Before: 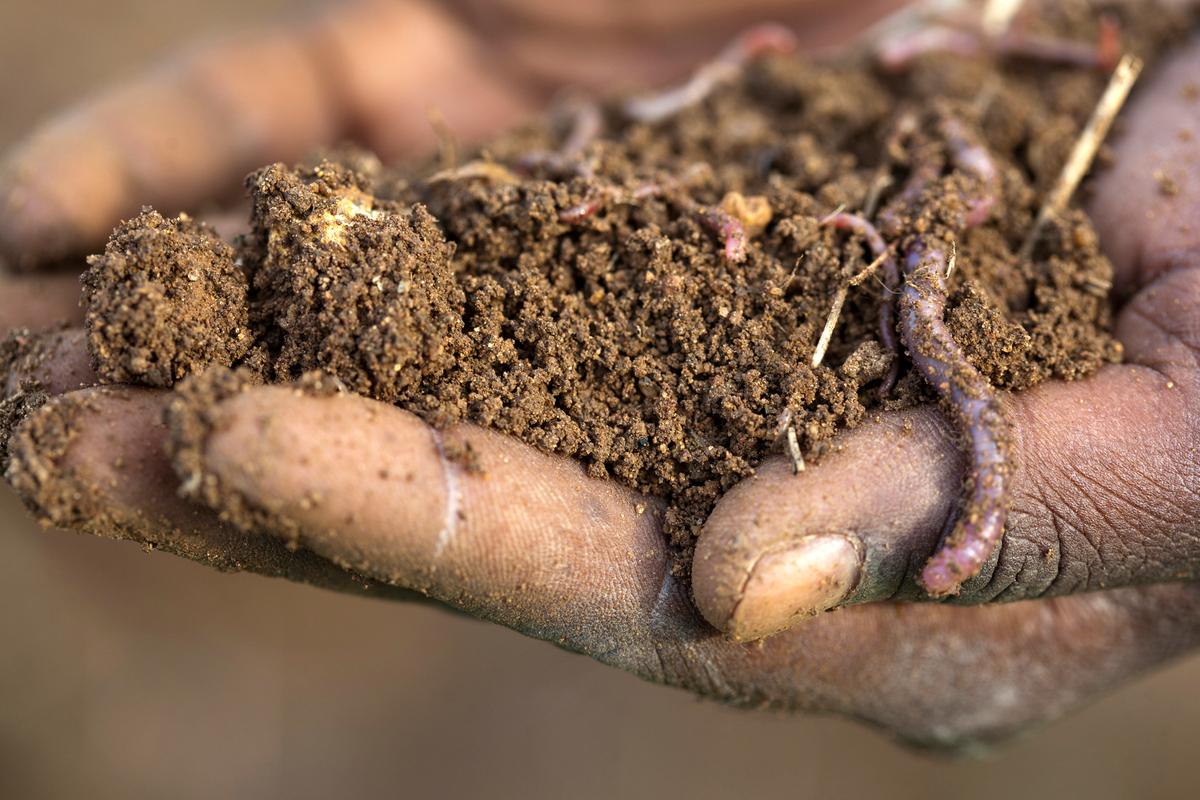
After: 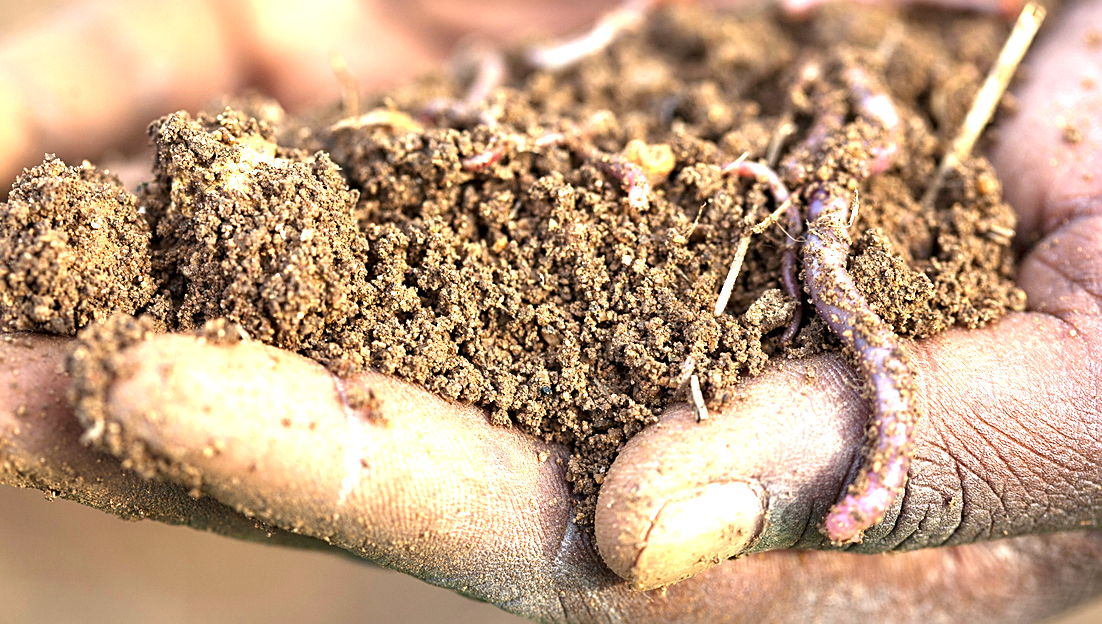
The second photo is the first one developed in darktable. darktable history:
sharpen: amount 0.548
crop: left 8.158%, top 6.592%, bottom 15.35%
exposure: black level correction 0, exposure 1.36 EV, compensate highlight preservation false
